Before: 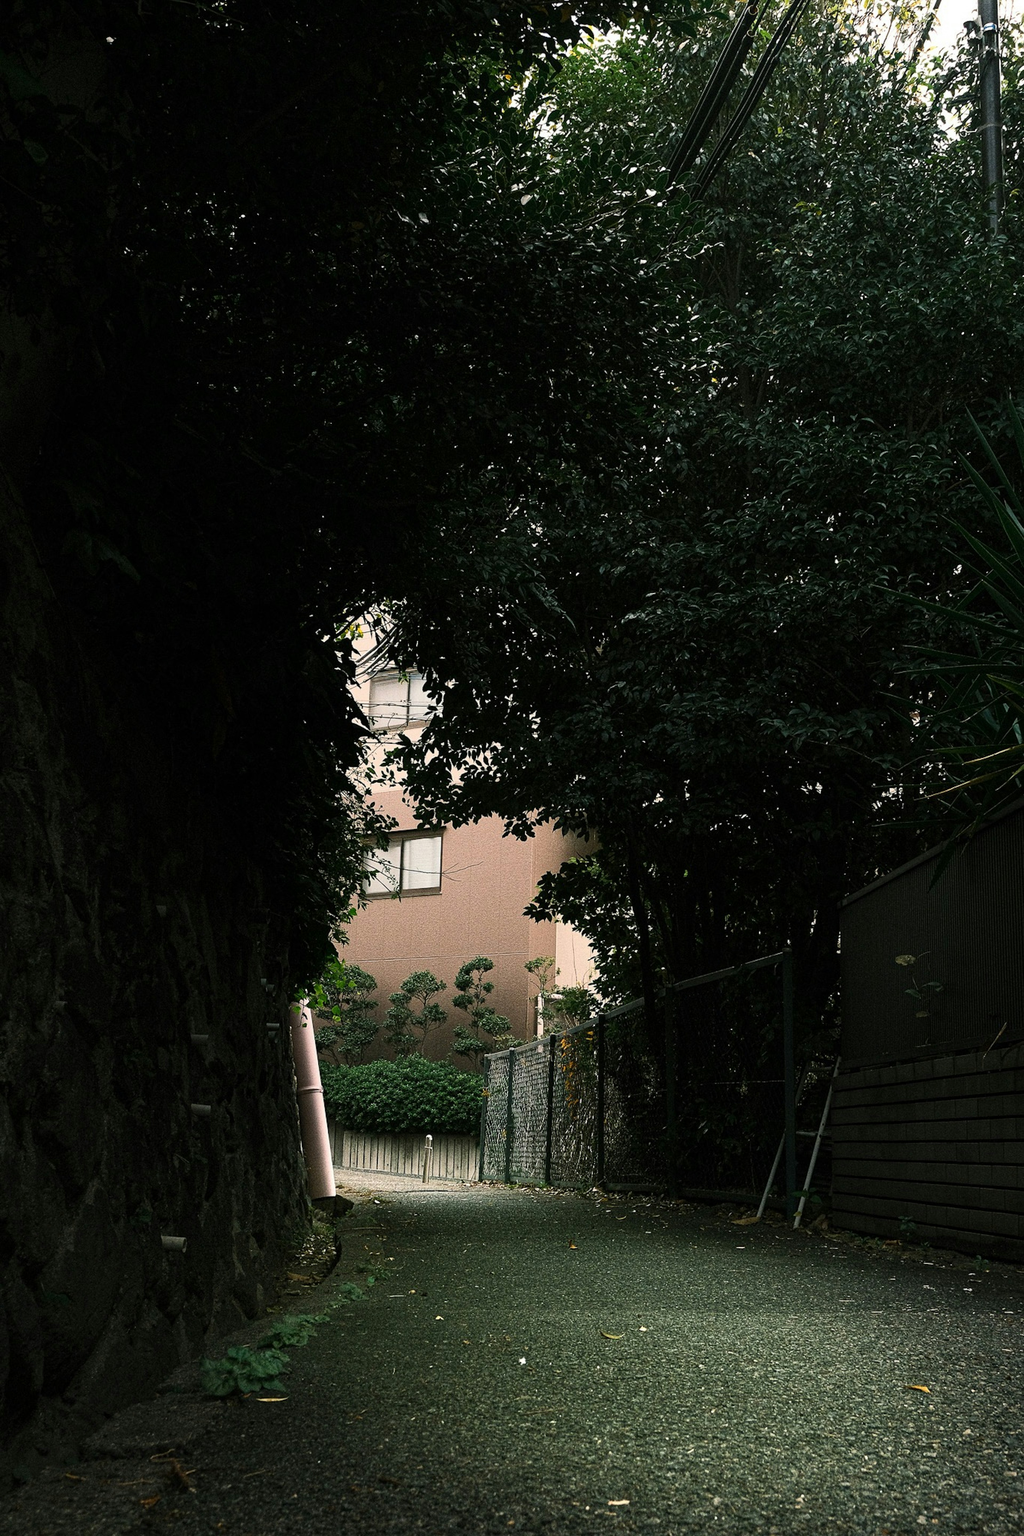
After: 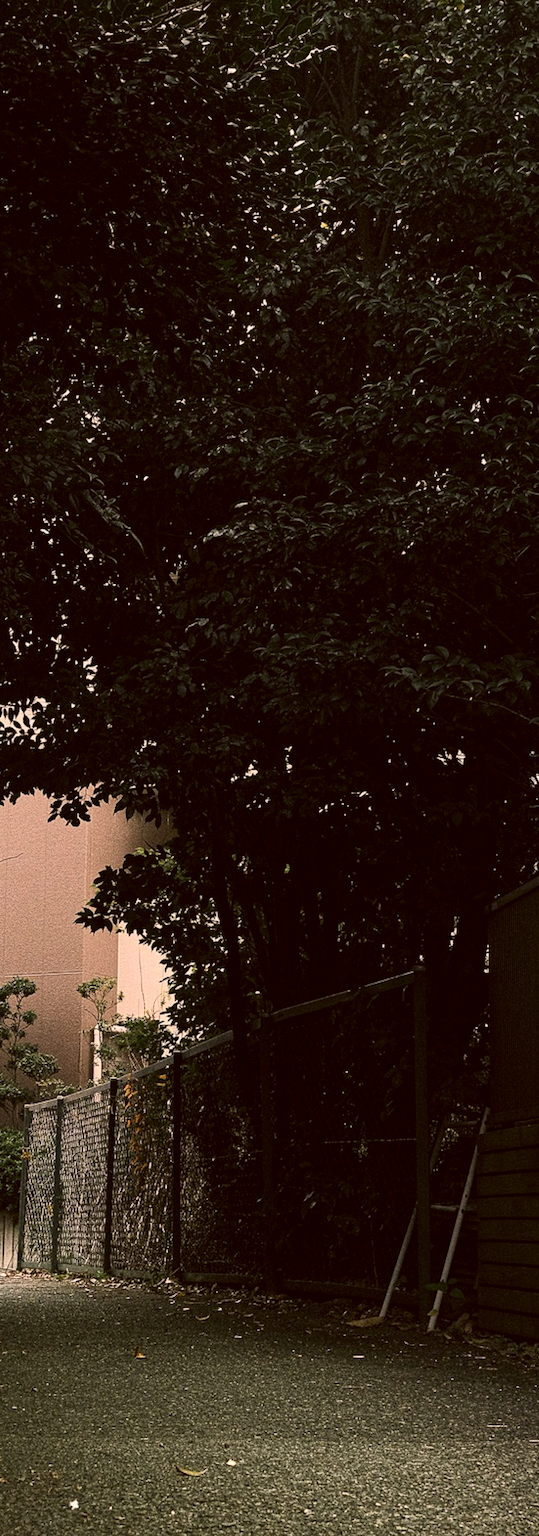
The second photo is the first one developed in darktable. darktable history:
crop: left 45.516%, top 13.531%, right 14.091%, bottom 9.797%
color correction: highlights a* 10.25, highlights b* 9.75, shadows a* 8.03, shadows b* 7.94, saturation 0.816
